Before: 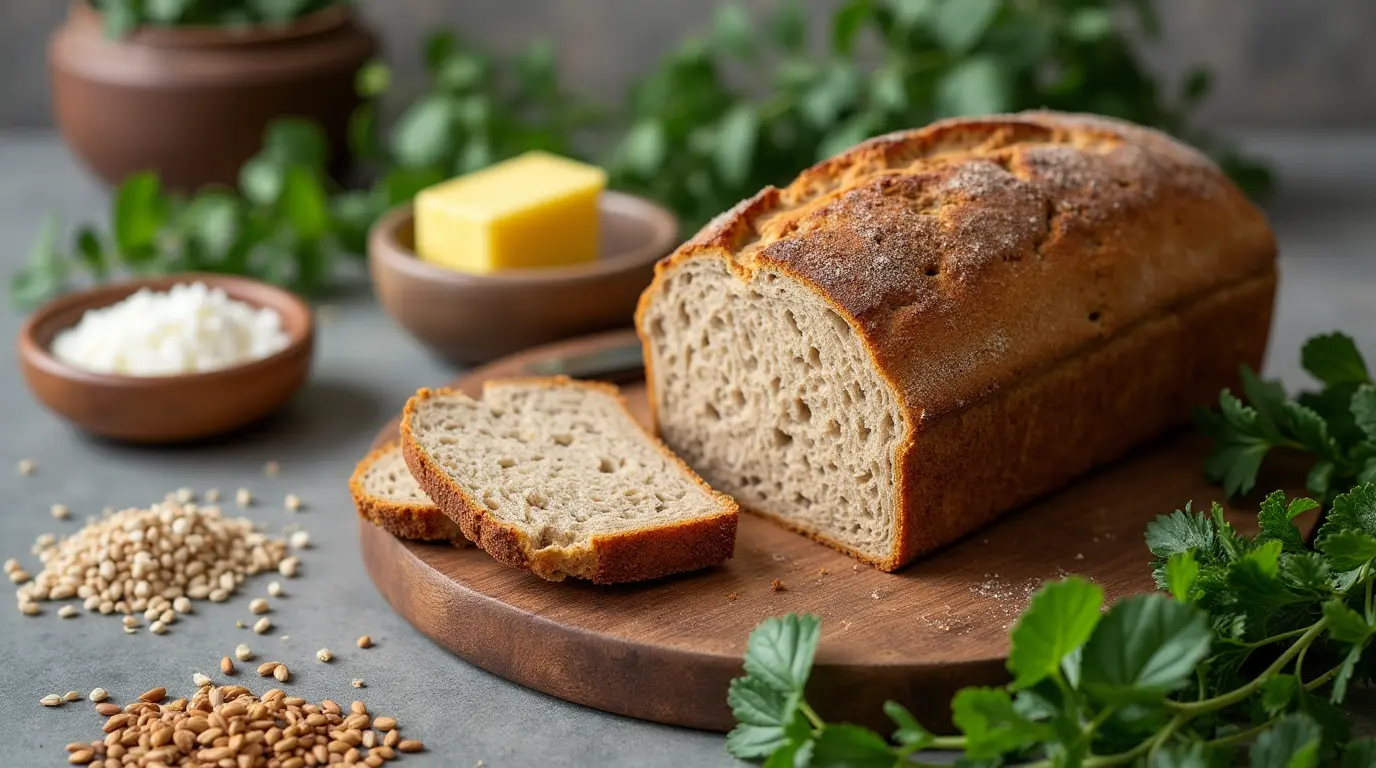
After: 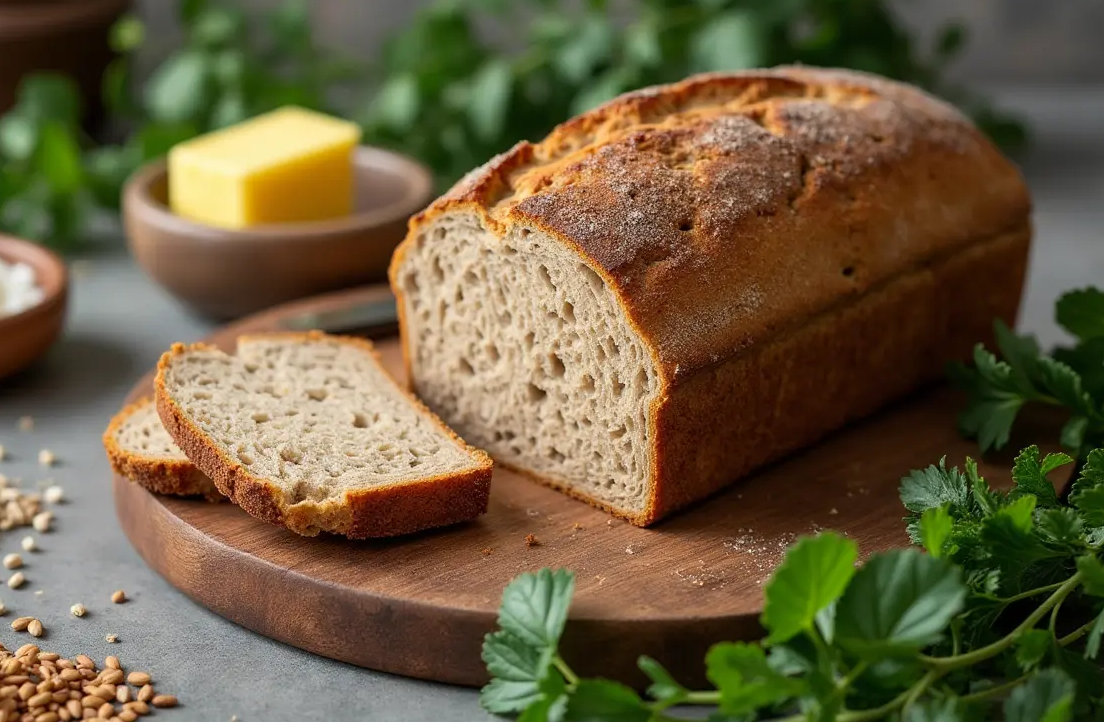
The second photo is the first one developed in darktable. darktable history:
crop and rotate: left 17.881%, top 5.972%, right 1.852%
